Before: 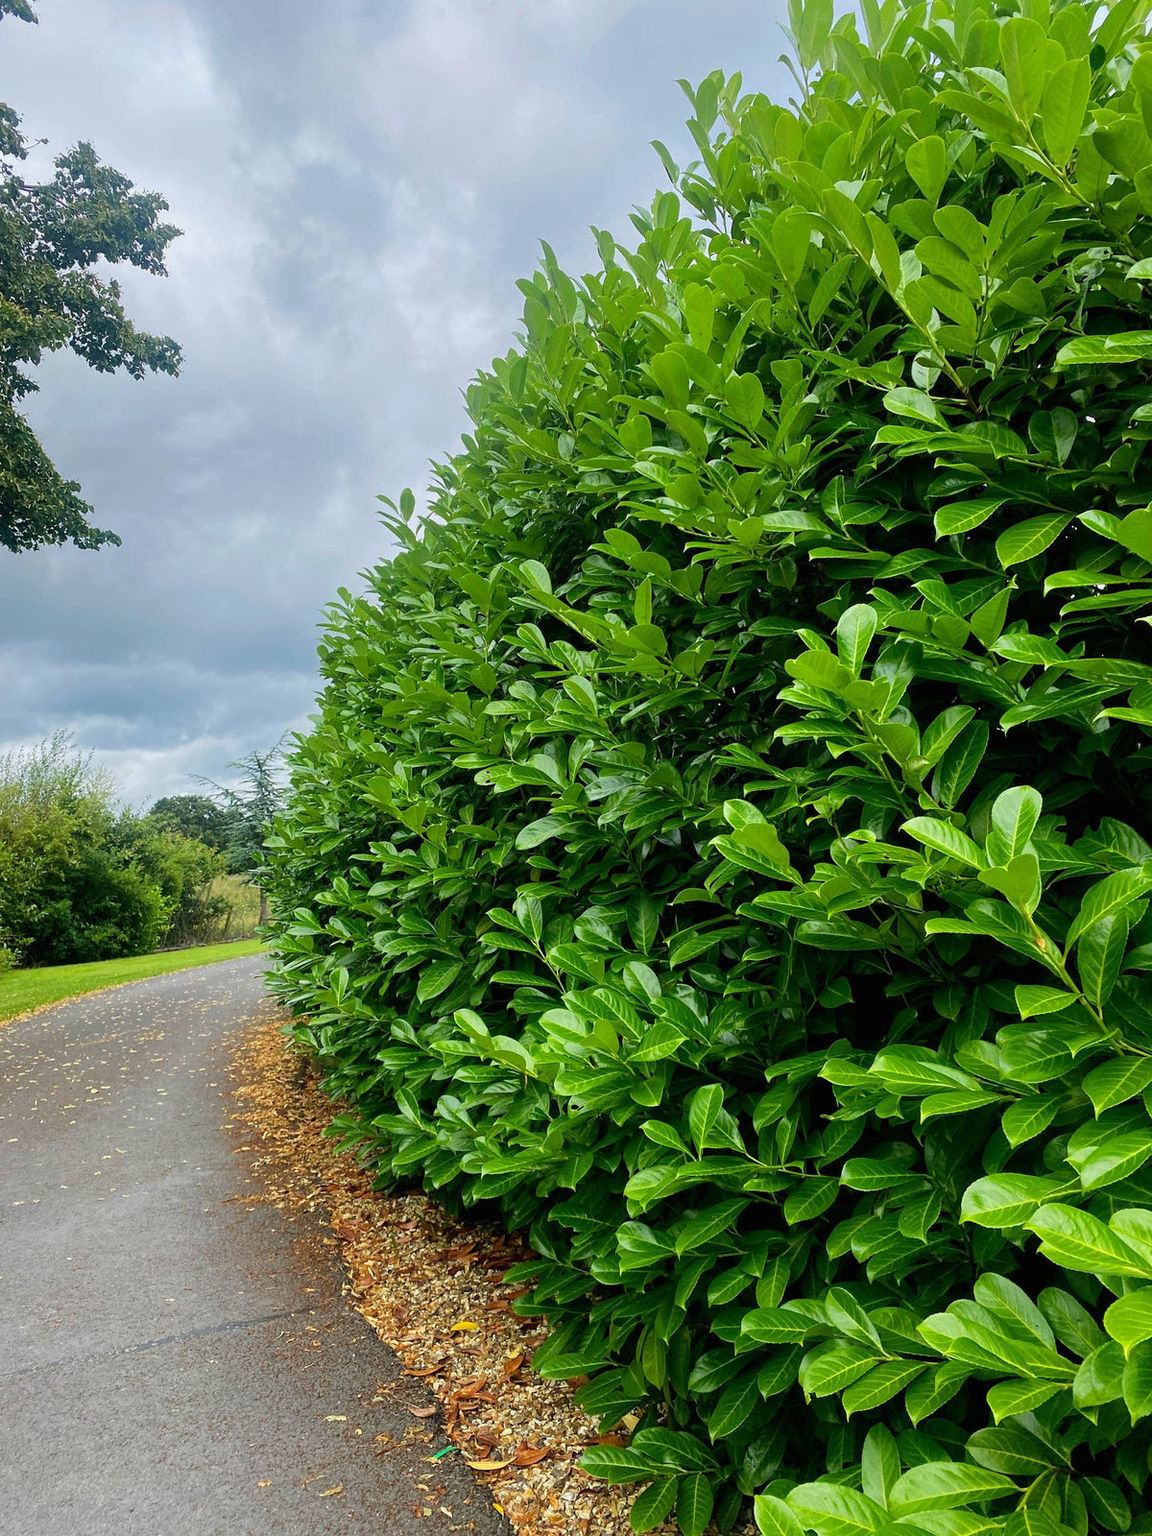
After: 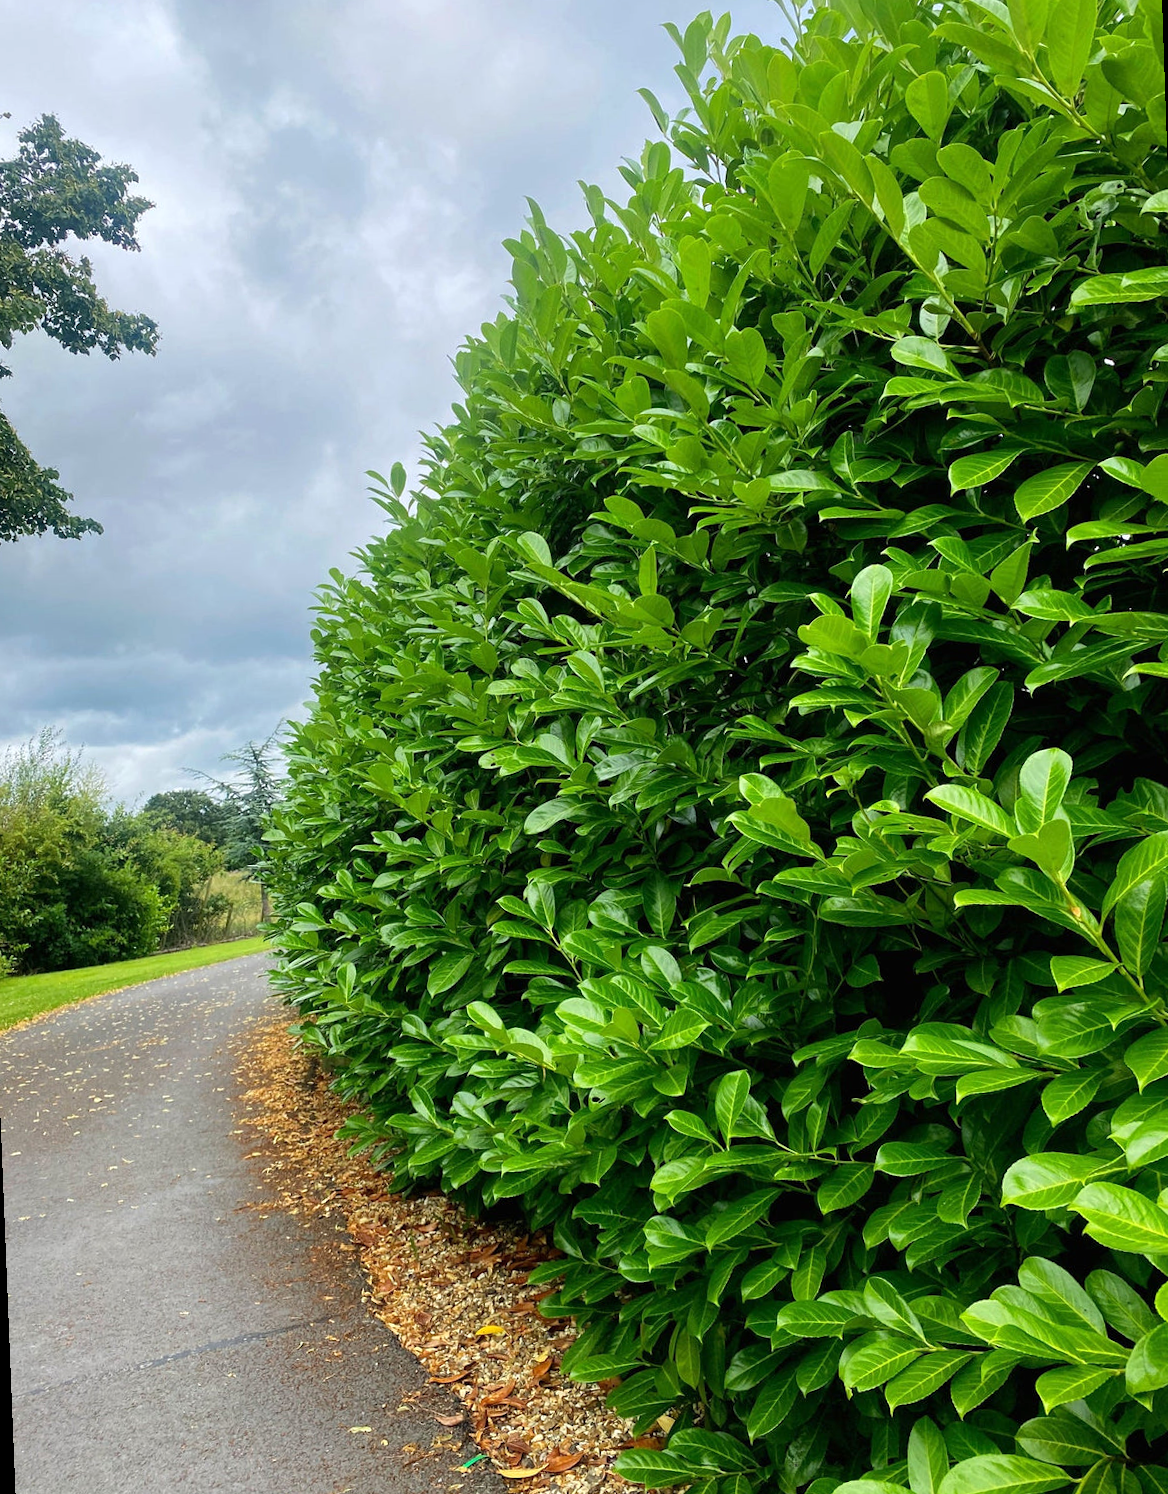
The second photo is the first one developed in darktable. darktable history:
rotate and perspective: rotation -2.12°, lens shift (vertical) 0.009, lens shift (horizontal) -0.008, automatic cropping original format, crop left 0.036, crop right 0.964, crop top 0.05, crop bottom 0.959
exposure: exposure 0.2 EV, compensate highlight preservation false
